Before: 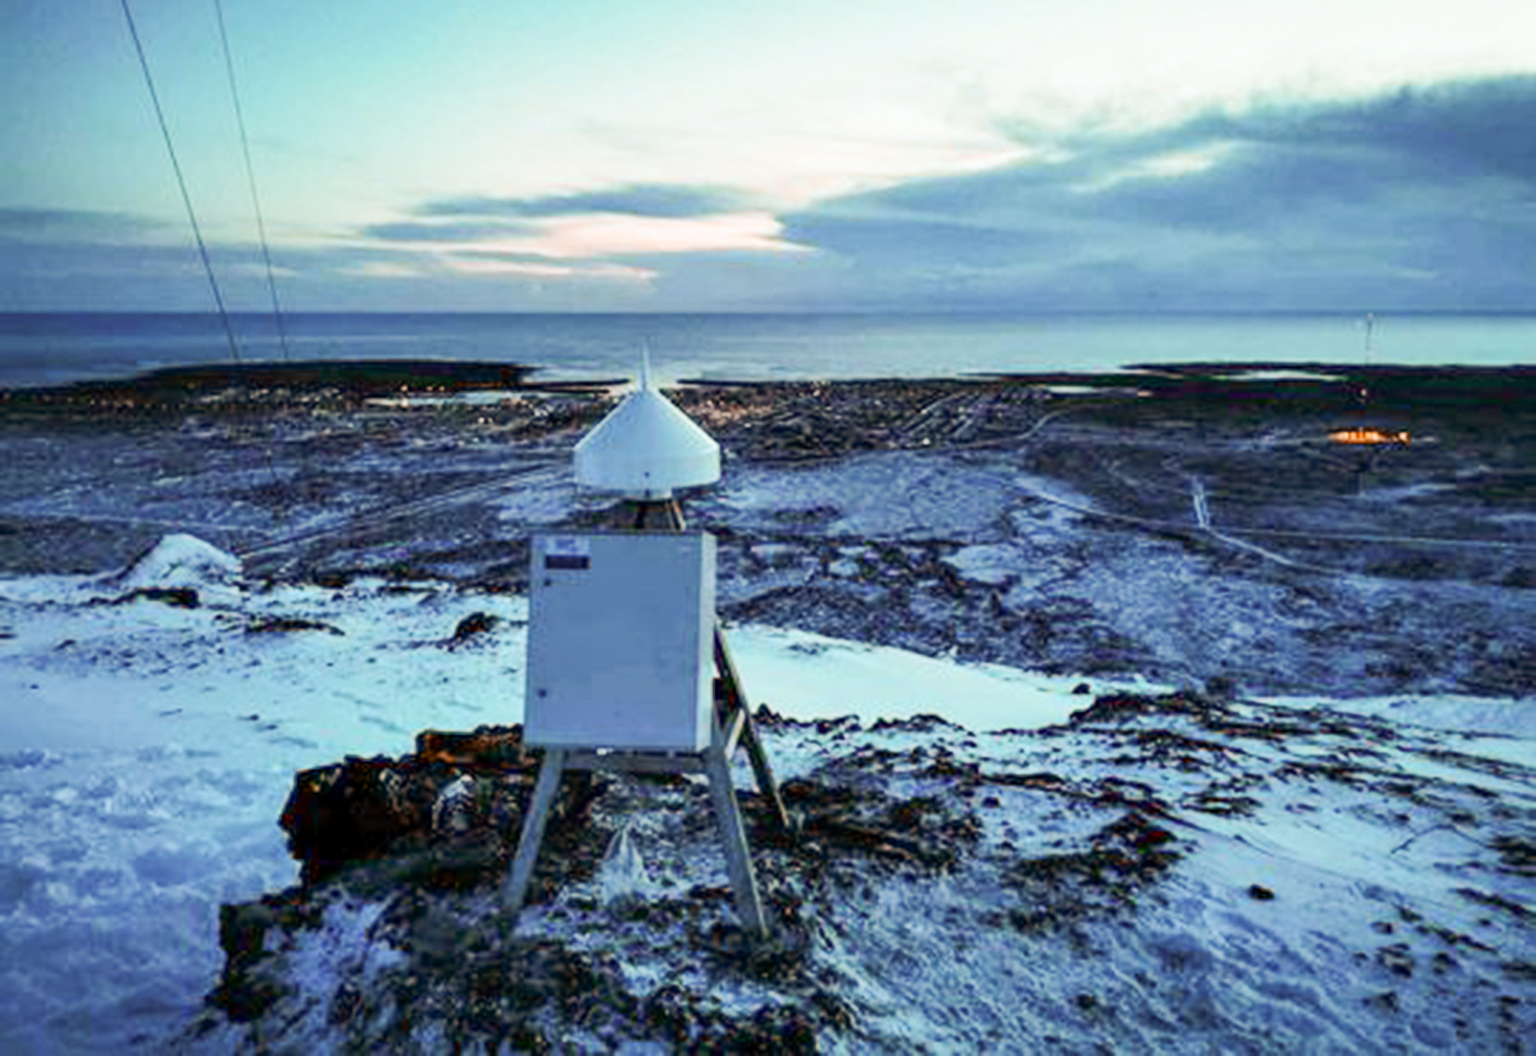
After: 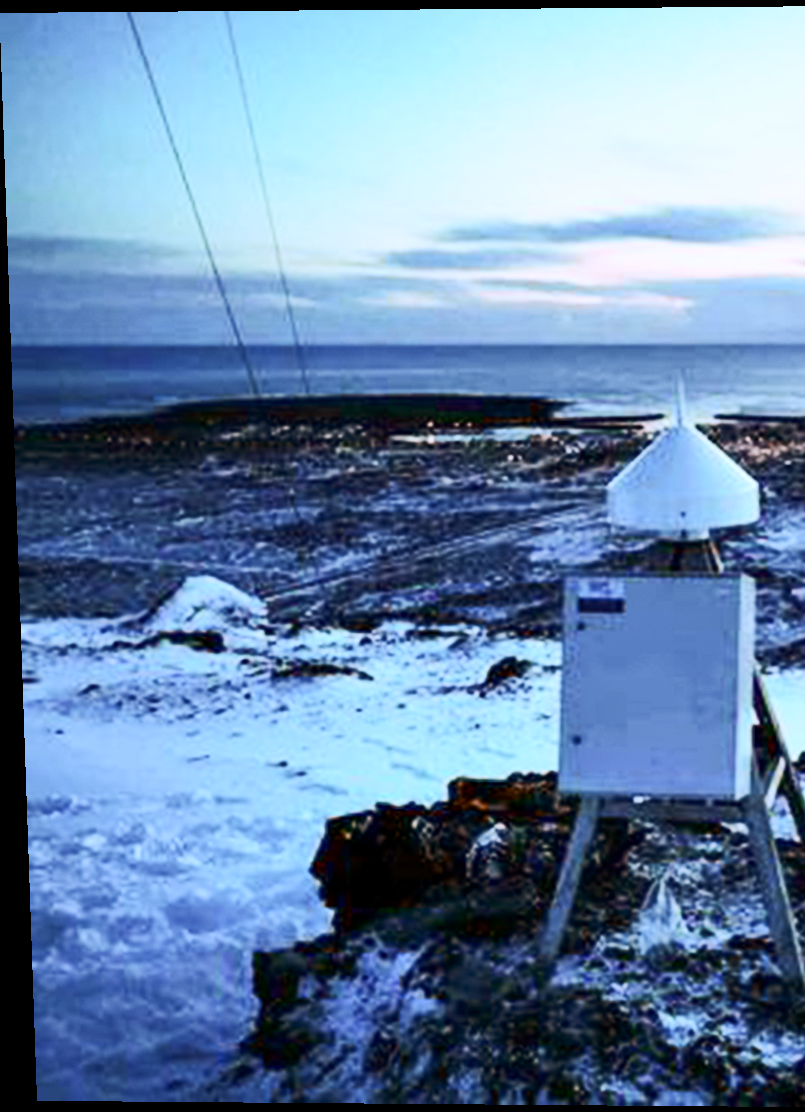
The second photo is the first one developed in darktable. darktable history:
contrast brightness saturation: contrast 0.22
rotate and perspective: lens shift (vertical) 0.048, lens shift (horizontal) -0.024, automatic cropping off
crop and rotate: left 0%, top 0%, right 50.845%
white balance: red 0.967, blue 1.119, emerald 0.756
